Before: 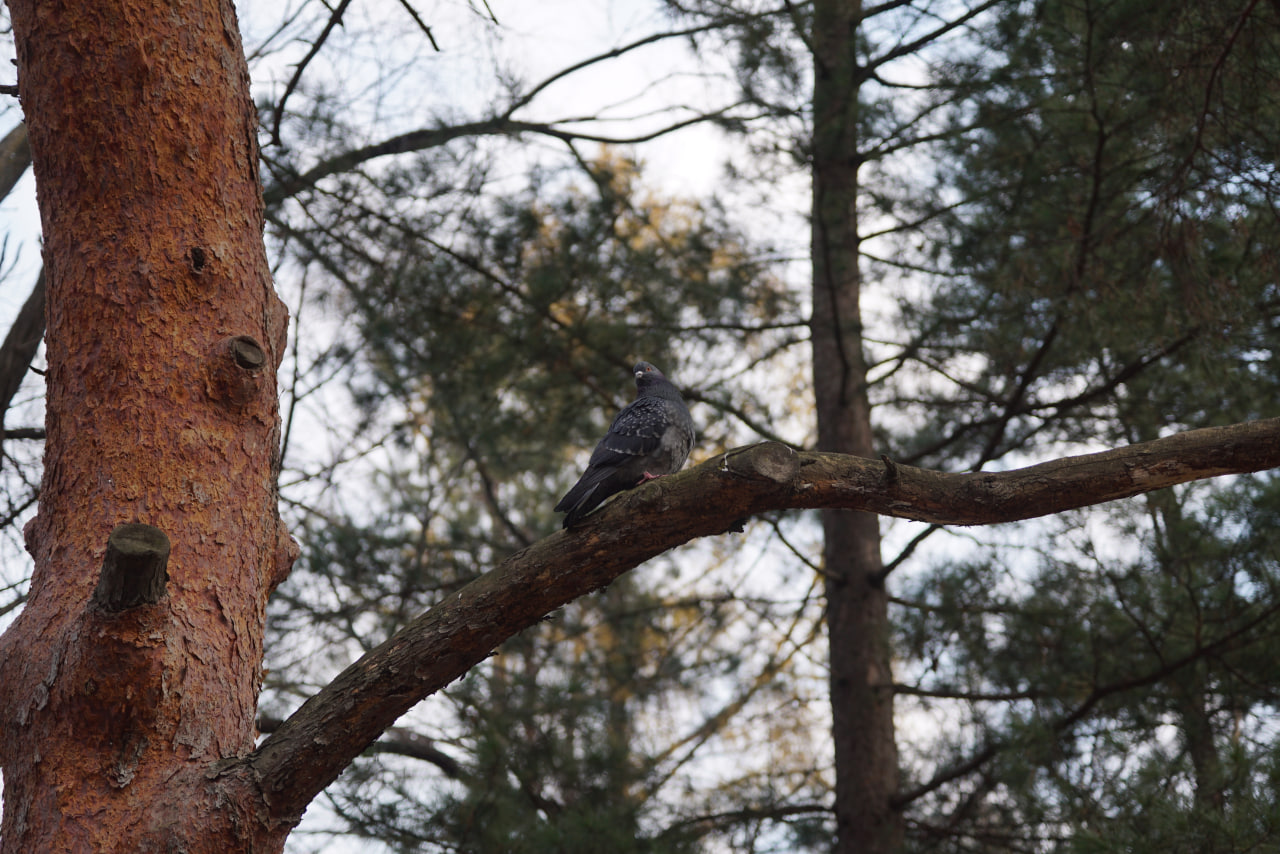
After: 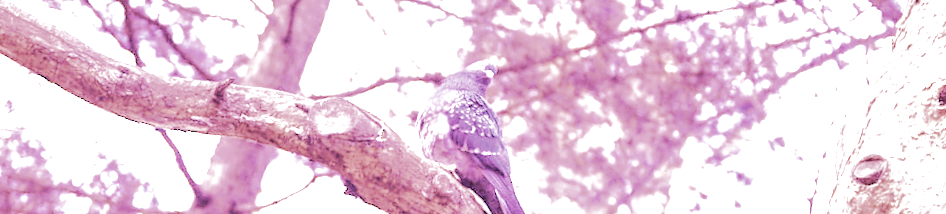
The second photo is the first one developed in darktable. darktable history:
color correction: saturation 0.5
rotate and perspective: rotation -1.17°, automatic cropping off
crop and rotate: angle 16.12°, top 30.835%, bottom 35.653%
filmic rgb: black relative exposure -7.65 EV, white relative exposure 4.56 EV, hardness 3.61
tone equalizer: -8 EV -0.75 EV, -7 EV -0.7 EV, -6 EV -0.6 EV, -5 EV -0.4 EV, -3 EV 0.4 EV, -2 EV 0.6 EV, -1 EV 0.7 EV, +0 EV 0.75 EV, edges refinement/feathering 500, mask exposure compensation -1.57 EV, preserve details no
local contrast: on, module defaults
white balance: red 8, blue 8
